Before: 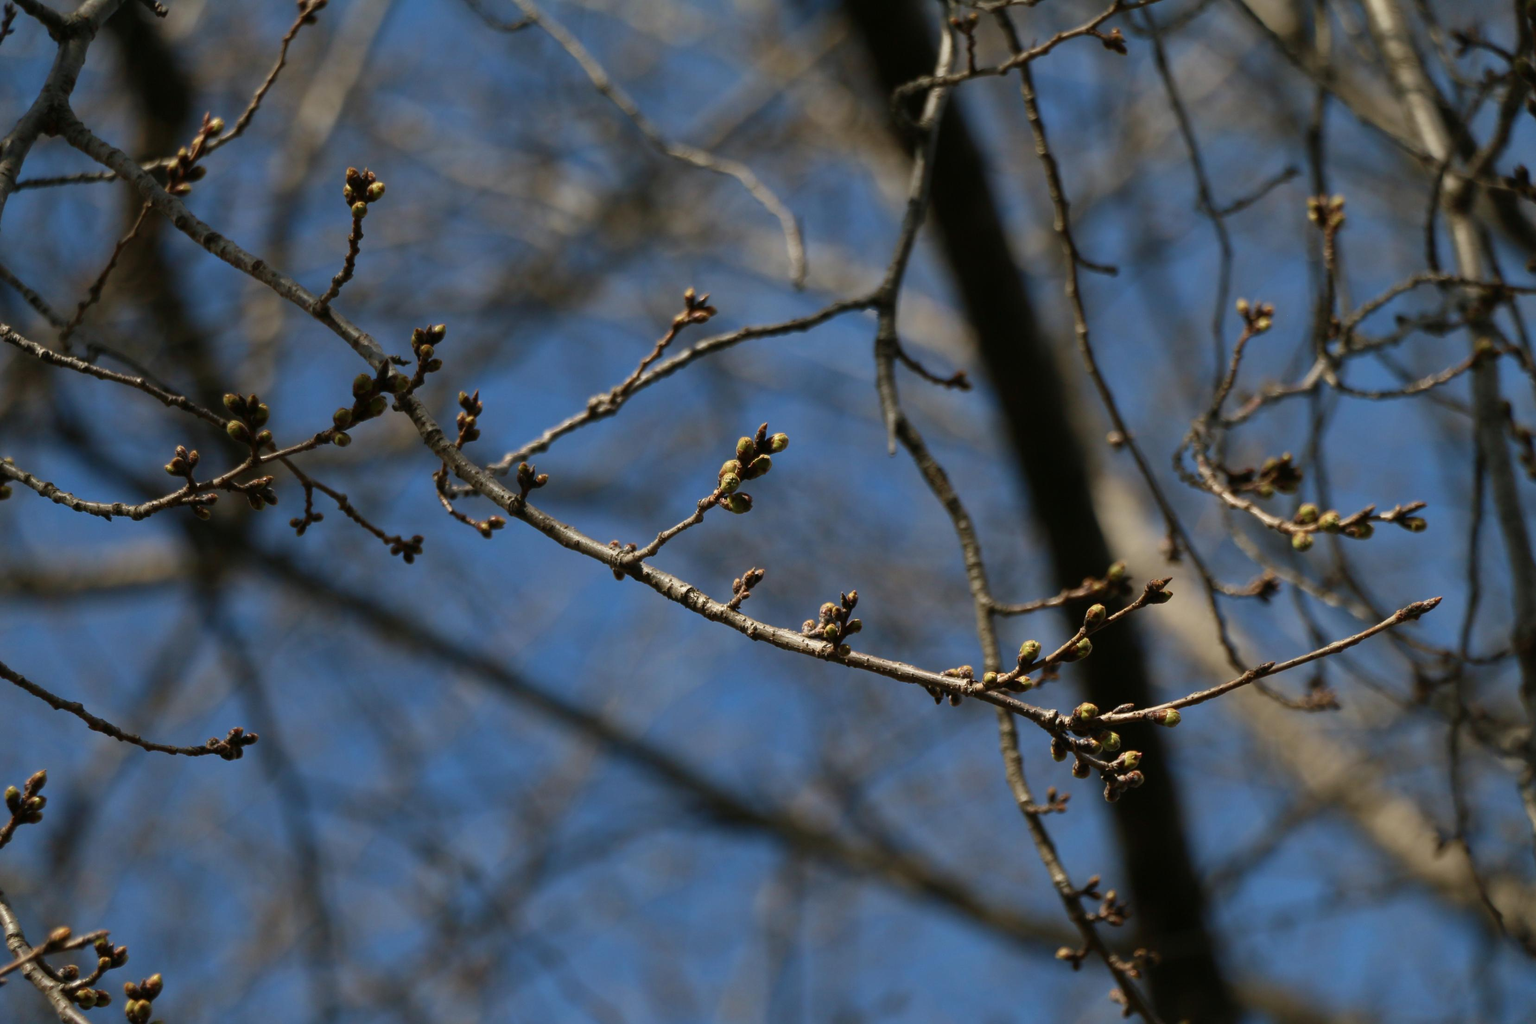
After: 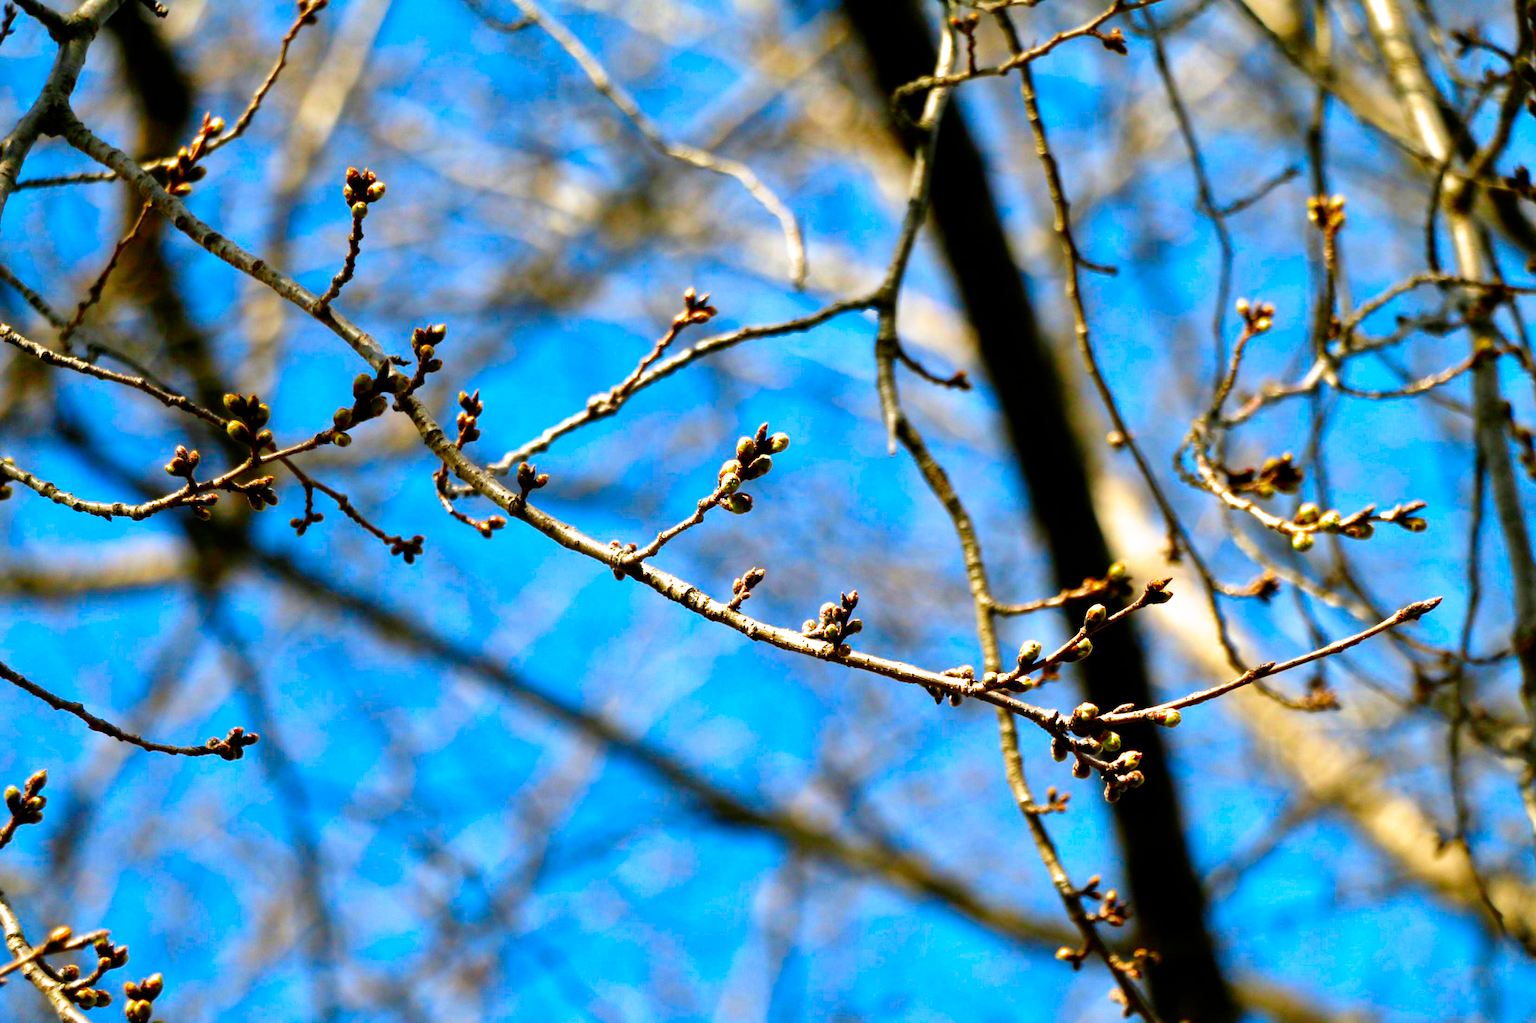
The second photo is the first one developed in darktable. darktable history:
exposure: black level correction 0, exposure 1.675 EV, compensate exposure bias true, compensate highlight preservation false
filmic rgb: black relative exposure -6.3 EV, white relative exposure 2.8 EV, threshold 3 EV, target black luminance 0%, hardness 4.6, latitude 67.35%, contrast 1.292, shadows ↔ highlights balance -3.5%, preserve chrominance no, color science v4 (2020), contrast in shadows soft, enable highlight reconstruction true
shadows and highlights: soften with gaussian
color contrast: green-magenta contrast 1.55, blue-yellow contrast 1.83
